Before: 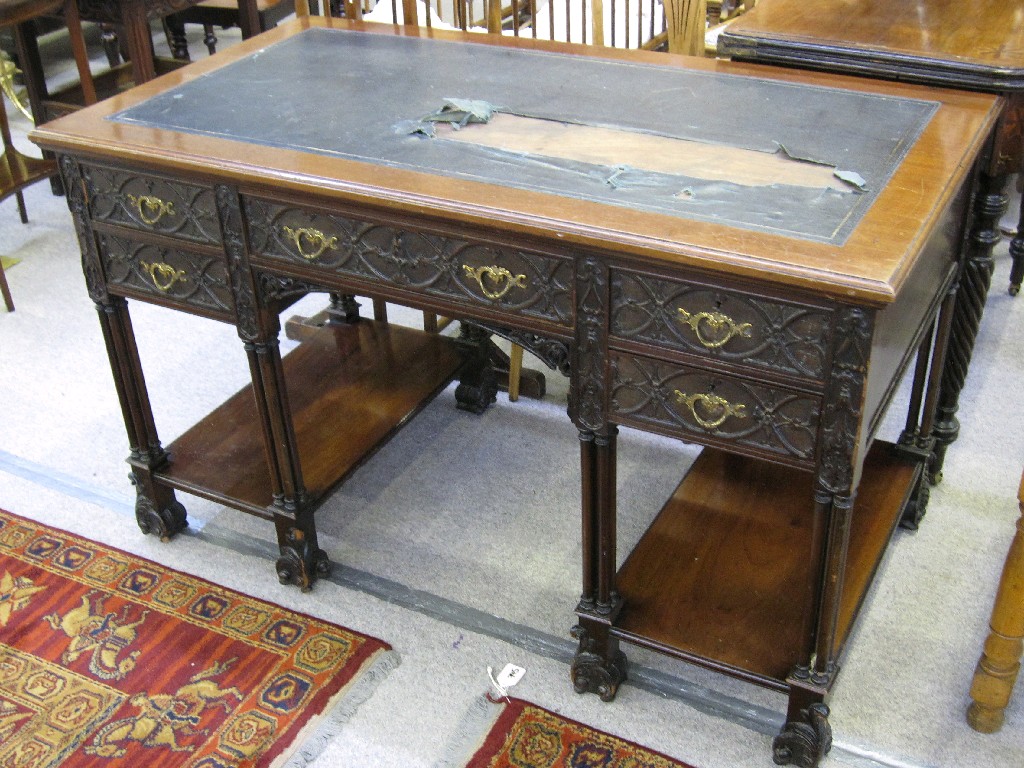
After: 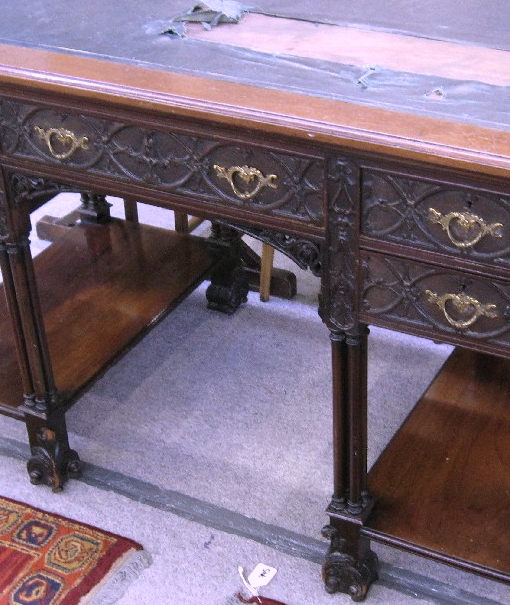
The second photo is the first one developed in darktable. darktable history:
crop and rotate: angle 0.025°, left 24.384%, top 13.02%, right 25.694%, bottom 8.096%
color correction: highlights a* 15.04, highlights b* -25.38
